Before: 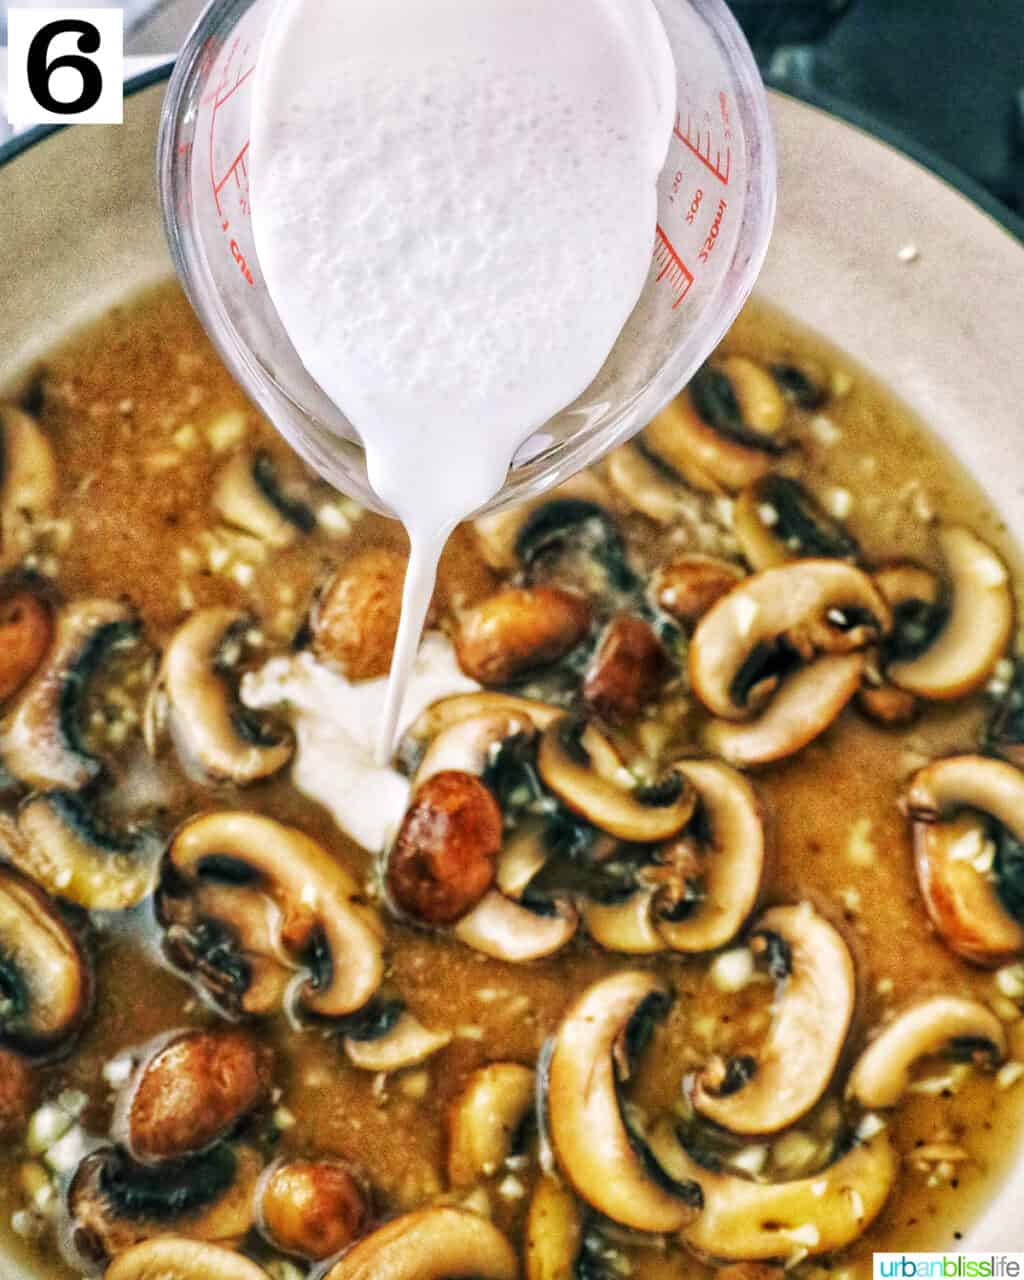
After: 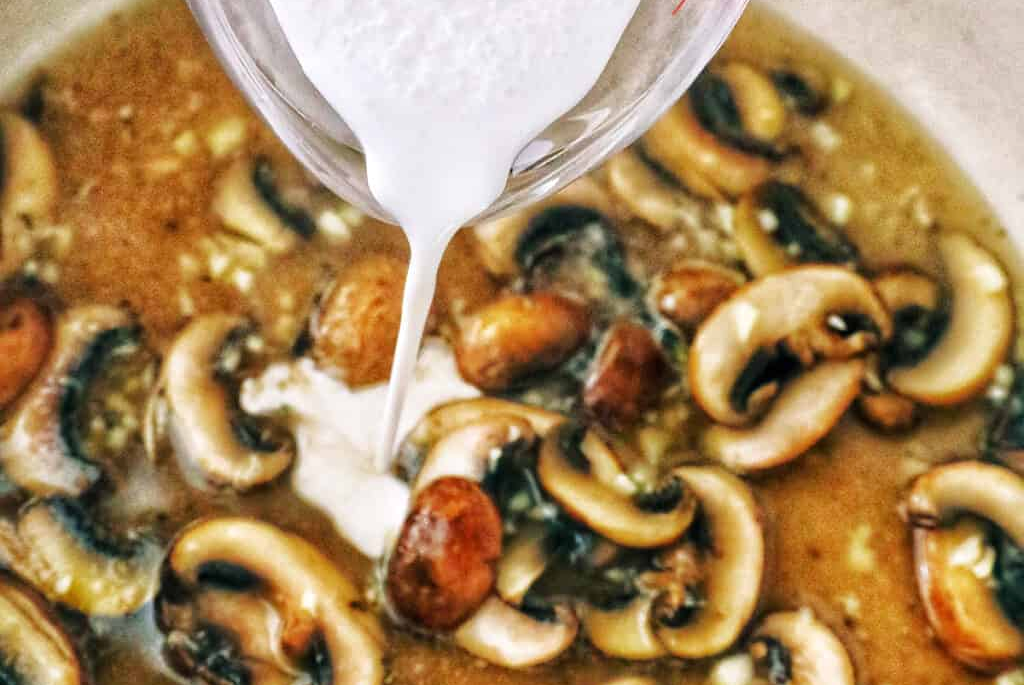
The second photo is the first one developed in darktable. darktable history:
tone equalizer: -8 EV -1.84 EV, -7 EV -1.16 EV, -6 EV -1.62 EV, smoothing diameter 25%, edges refinement/feathering 10, preserve details guided filter
crop and rotate: top 23.043%, bottom 23.437%
